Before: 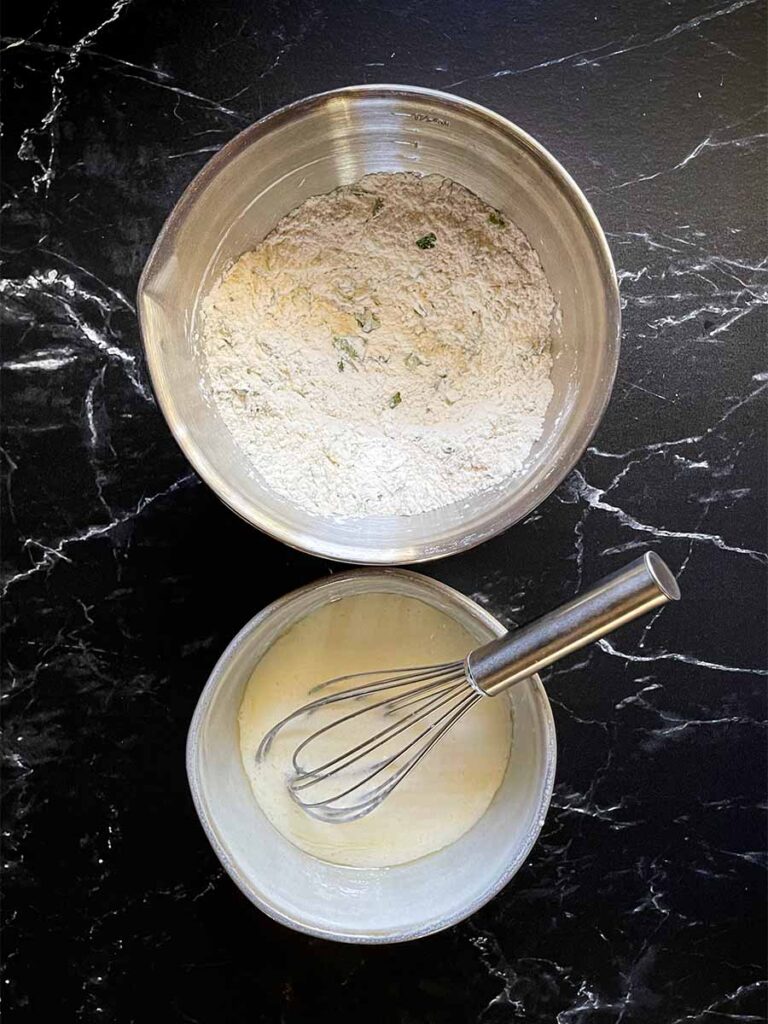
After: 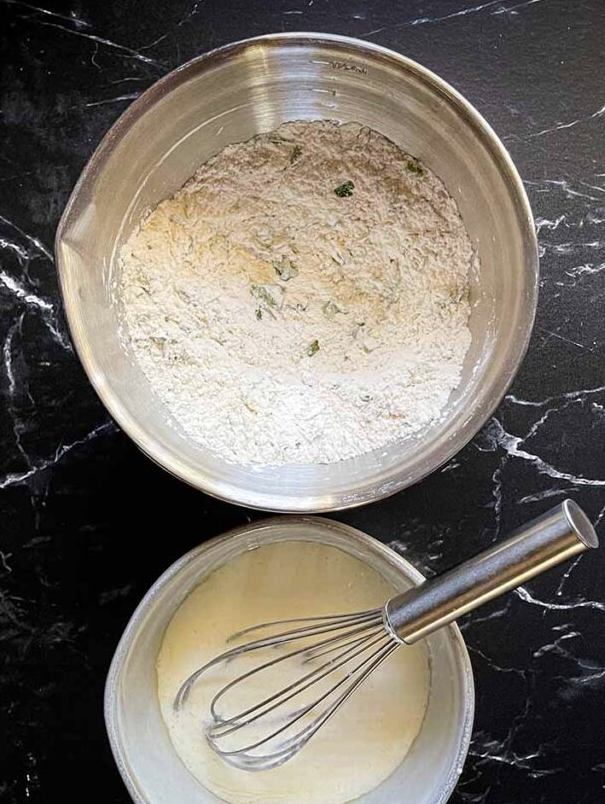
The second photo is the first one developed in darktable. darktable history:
crop and rotate: left 10.756%, top 5.104%, right 10.418%, bottom 16.374%
contrast brightness saturation: saturation -0.065
